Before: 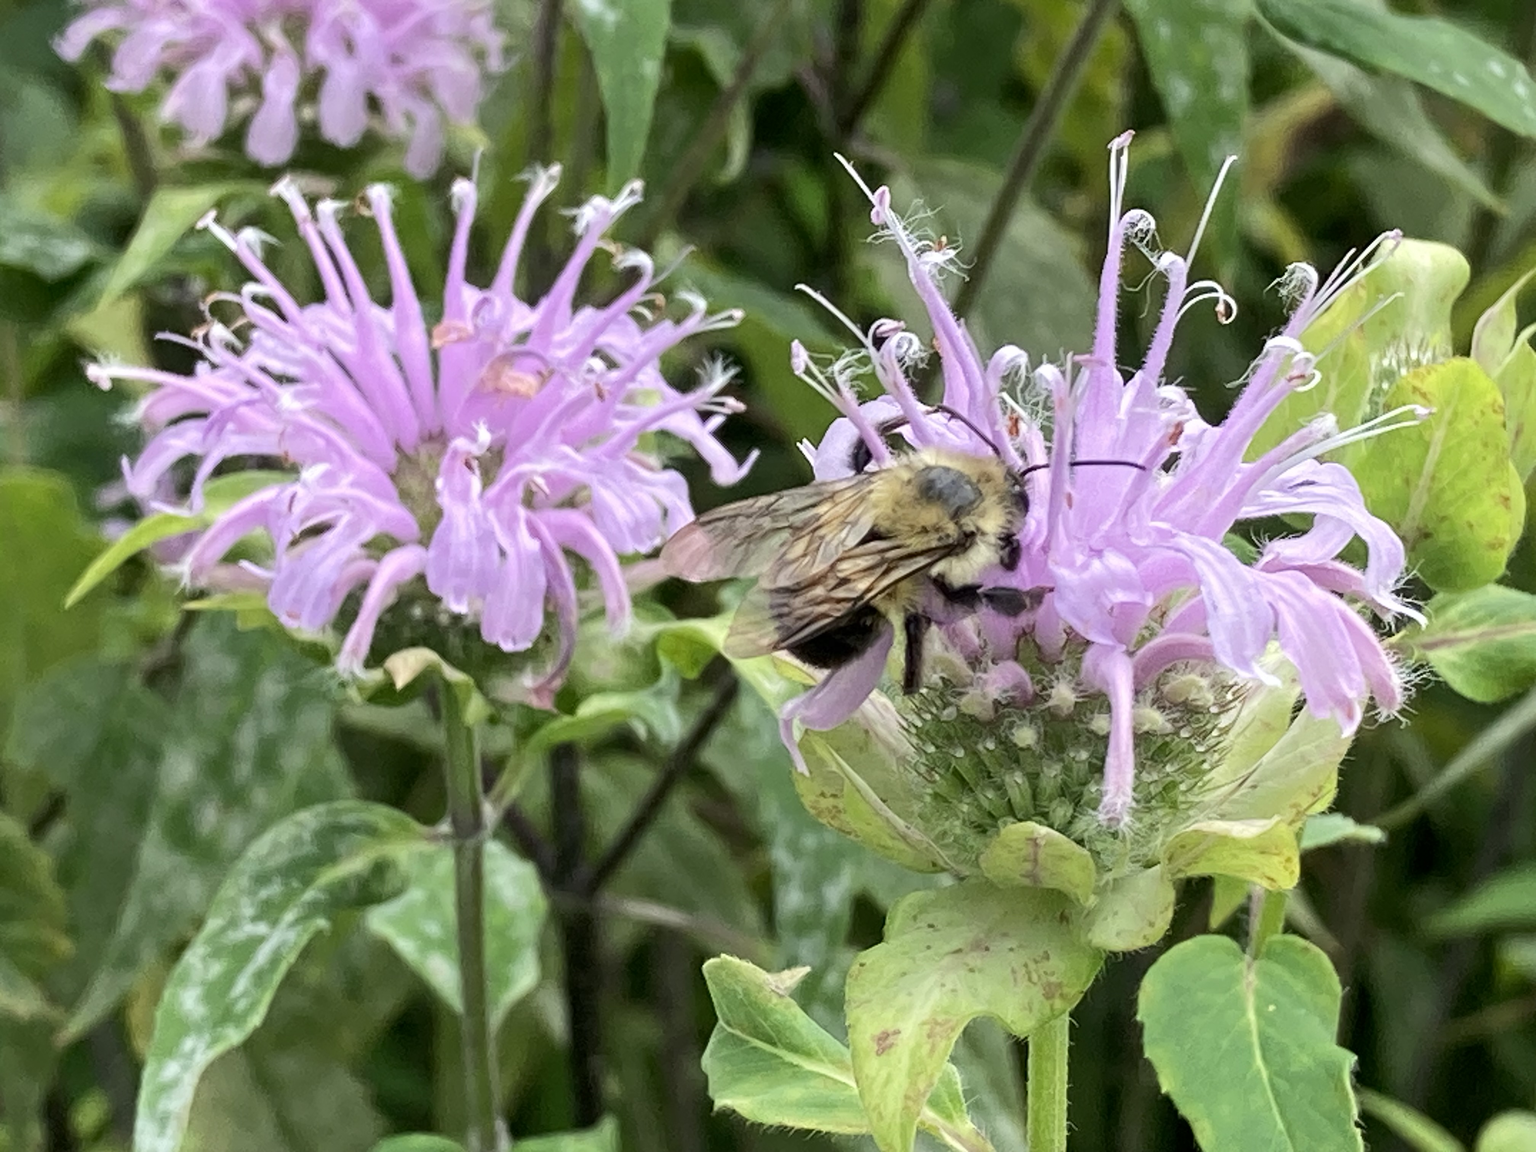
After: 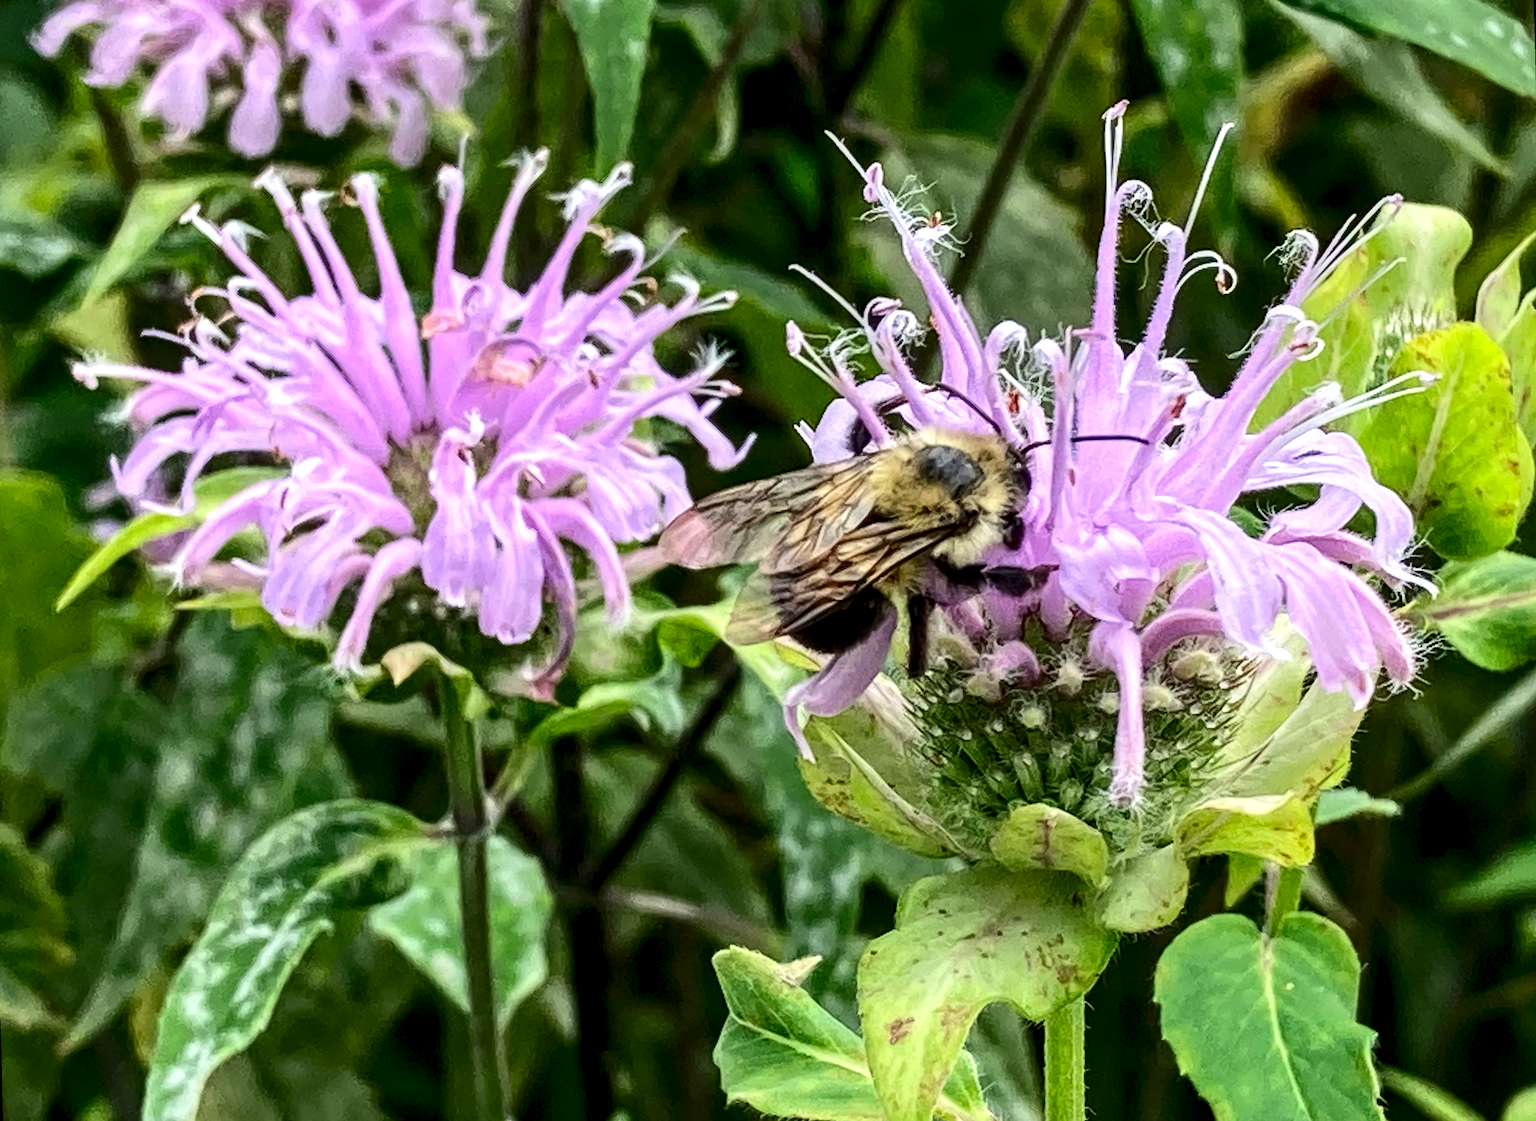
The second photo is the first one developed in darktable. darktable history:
local contrast: detail 142%
contrast brightness saturation: contrast 0.21, brightness -0.11, saturation 0.21
rotate and perspective: rotation -1.42°, crop left 0.016, crop right 0.984, crop top 0.035, crop bottom 0.965
